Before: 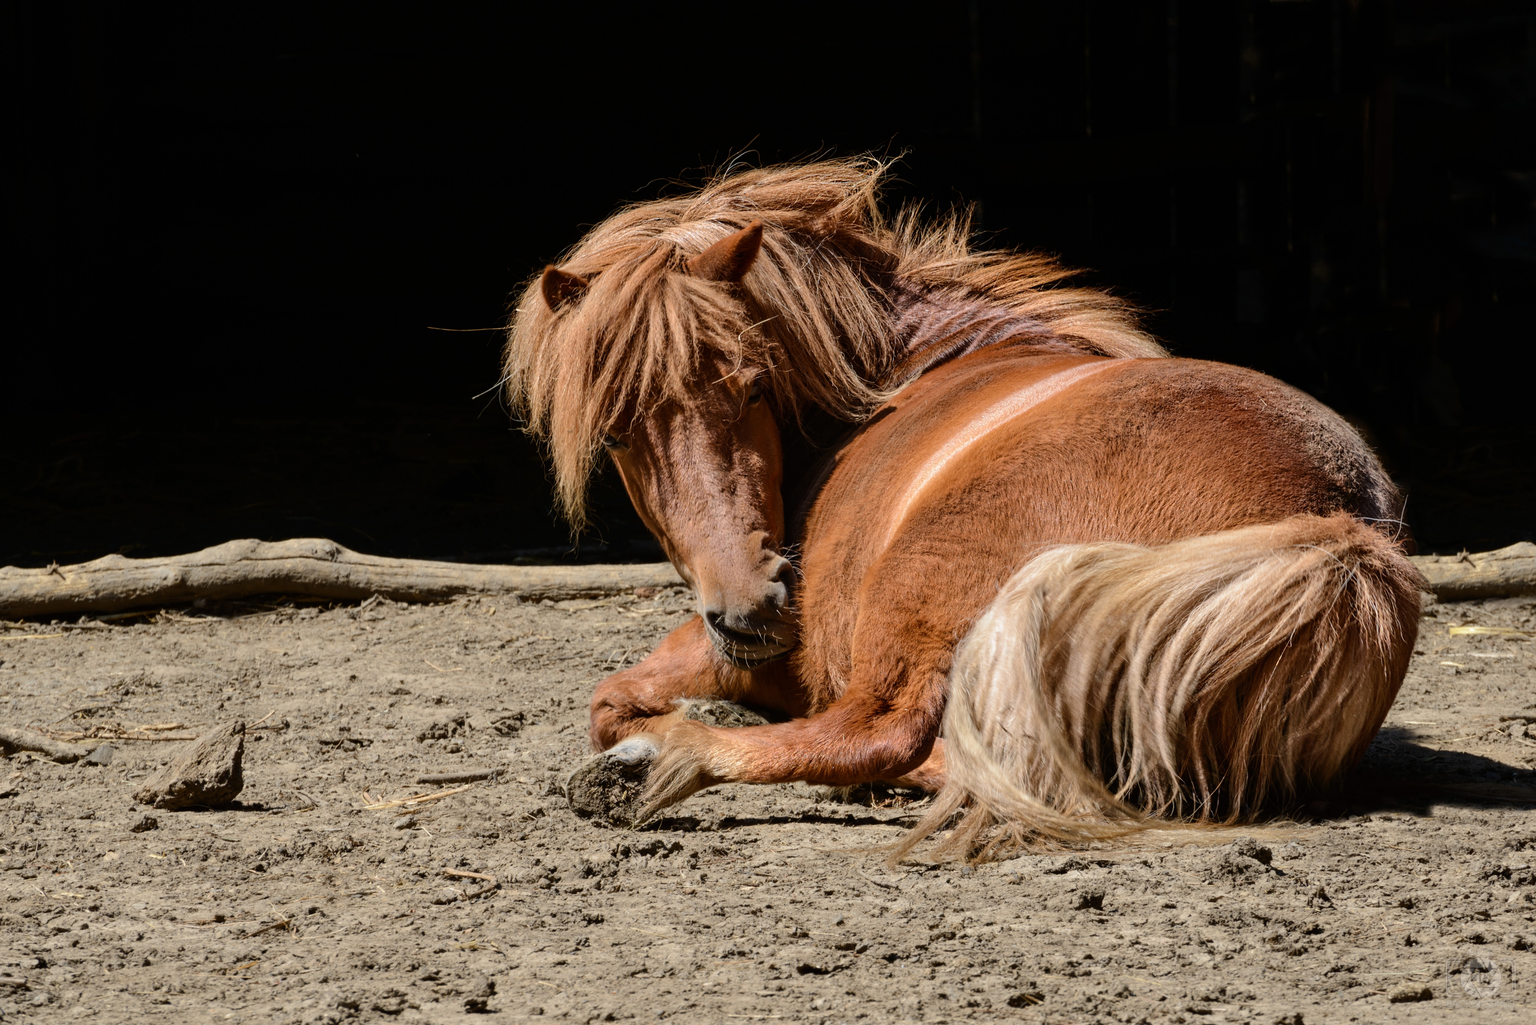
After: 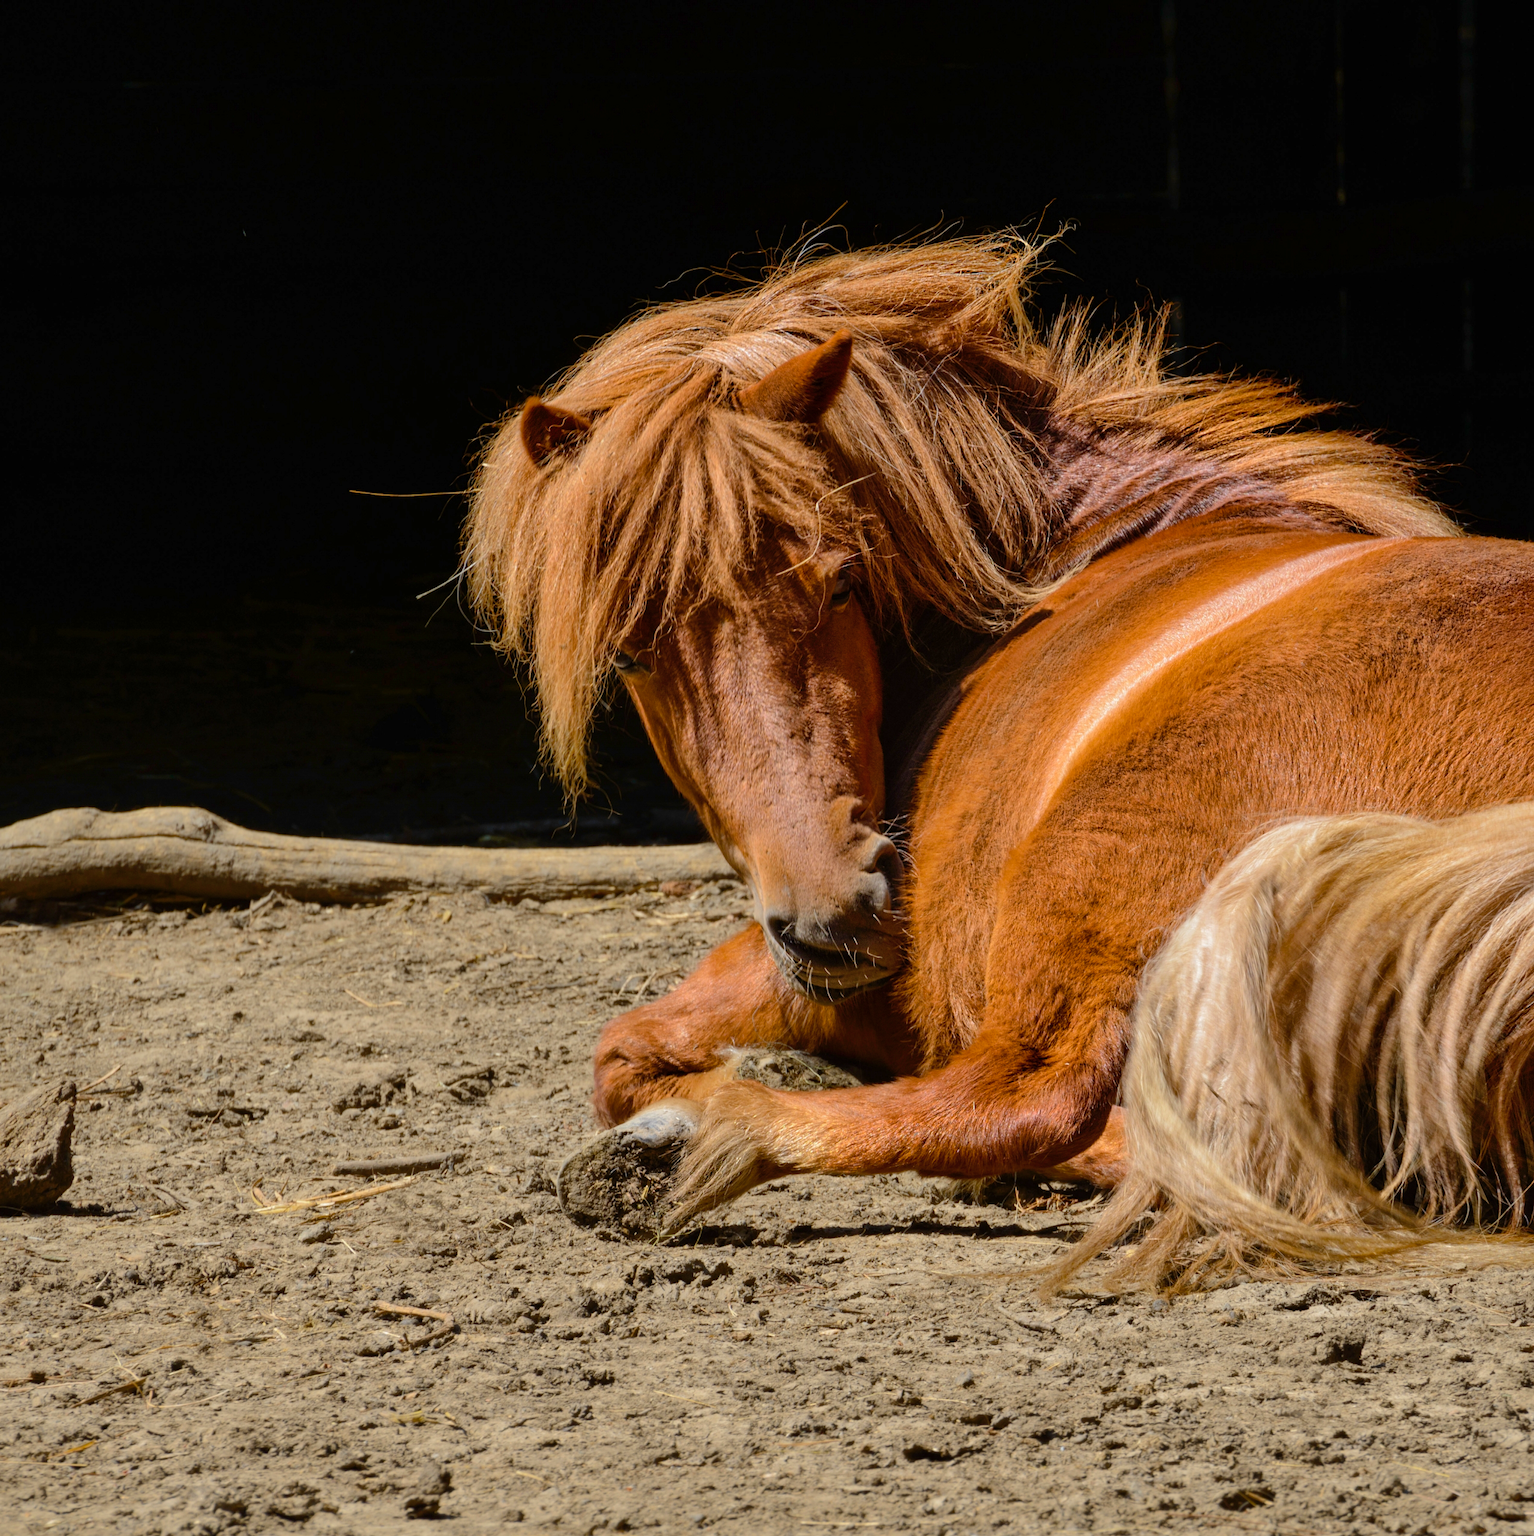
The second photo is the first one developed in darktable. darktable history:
crop and rotate: left 12.673%, right 20.66%
color balance rgb: perceptual saturation grading › global saturation 25%, global vibrance 20%
shadows and highlights: on, module defaults
